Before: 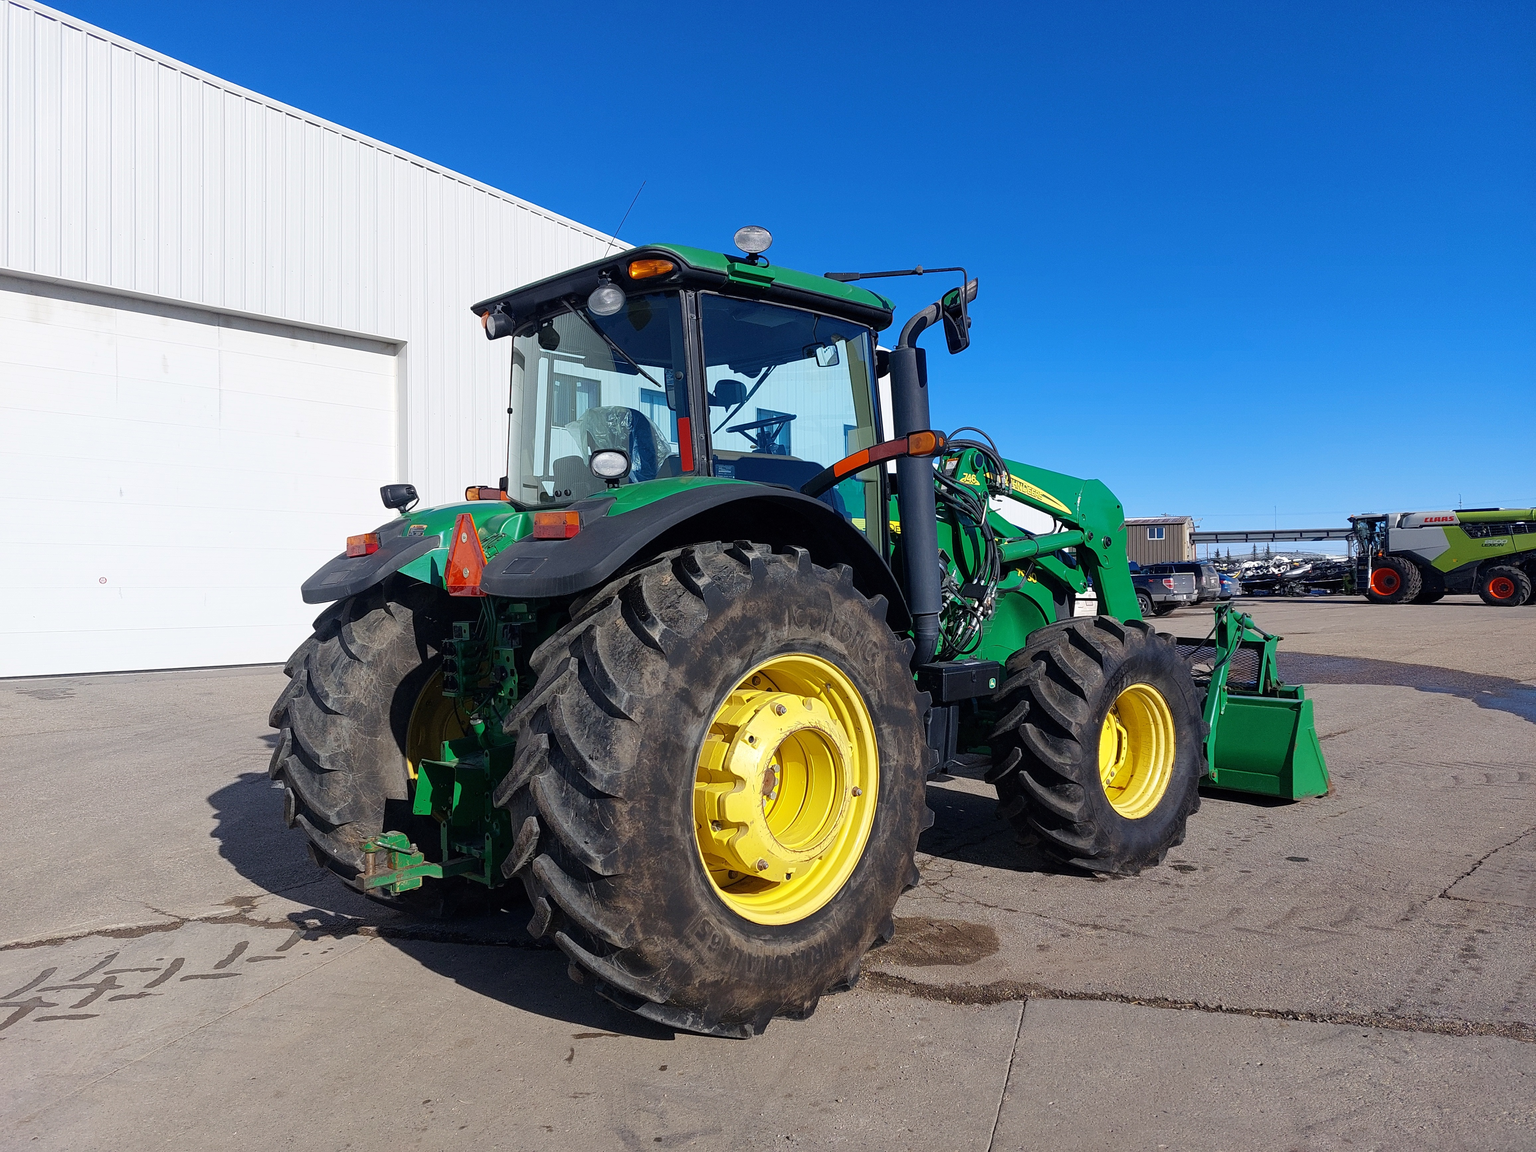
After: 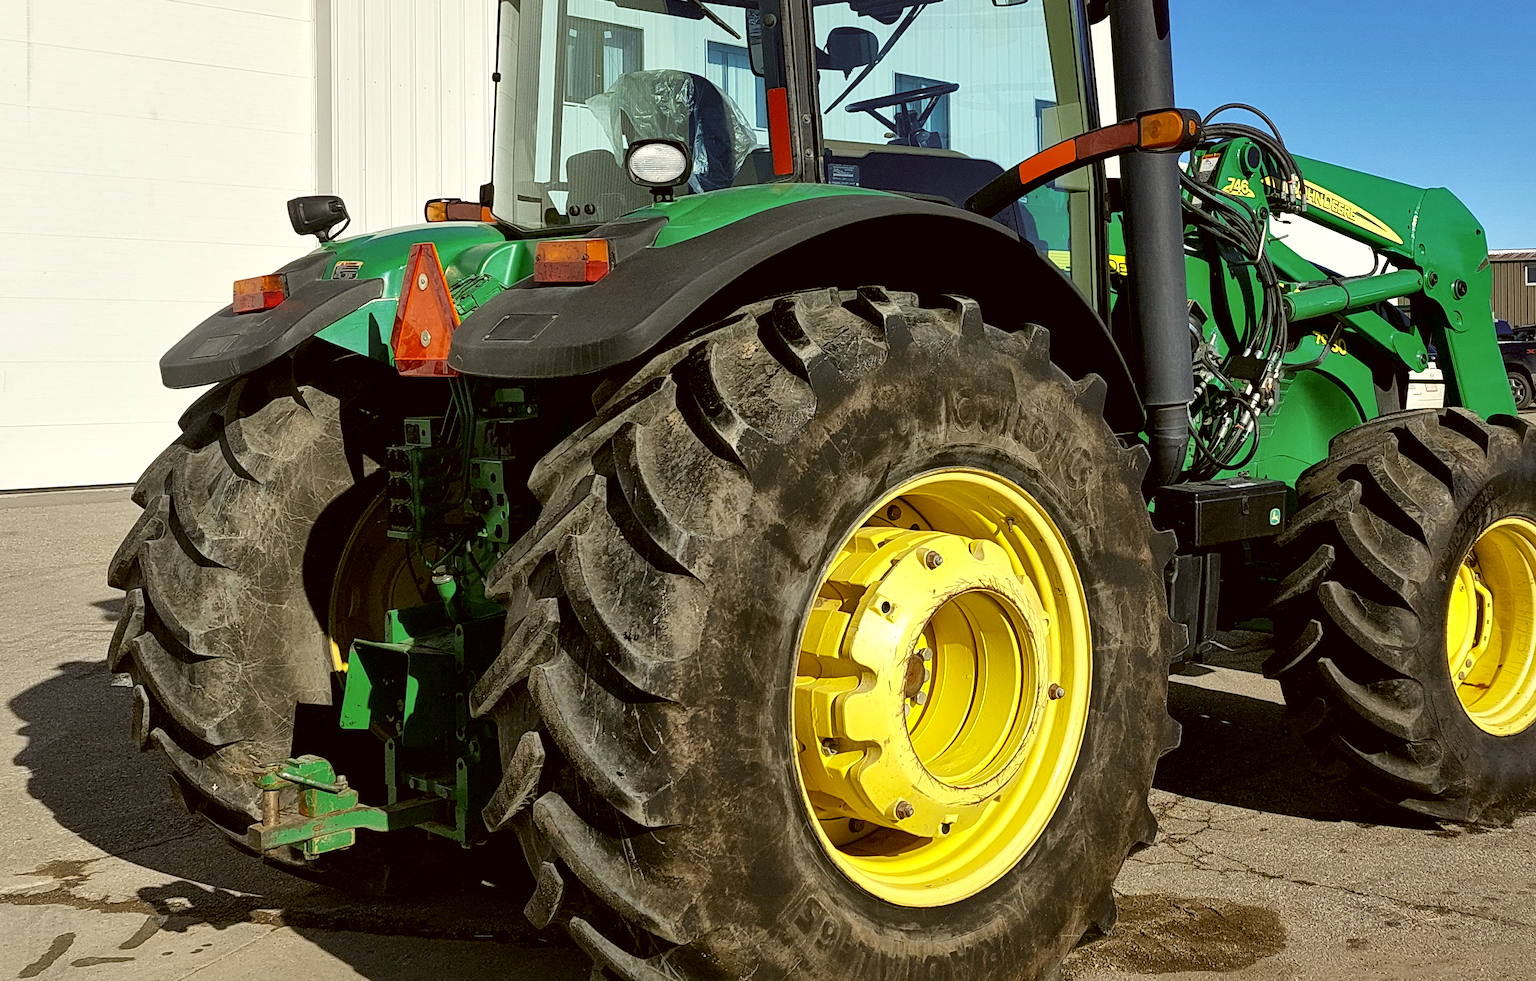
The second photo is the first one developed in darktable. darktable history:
color correction: highlights a* -1.72, highlights b* 10.12, shadows a* 0.568, shadows b* 19.91
local contrast: mode bilateral grid, contrast 100, coarseness 99, detail 165%, midtone range 0.2
crop: left 13.192%, top 31.545%, right 24.812%, bottom 15.634%
